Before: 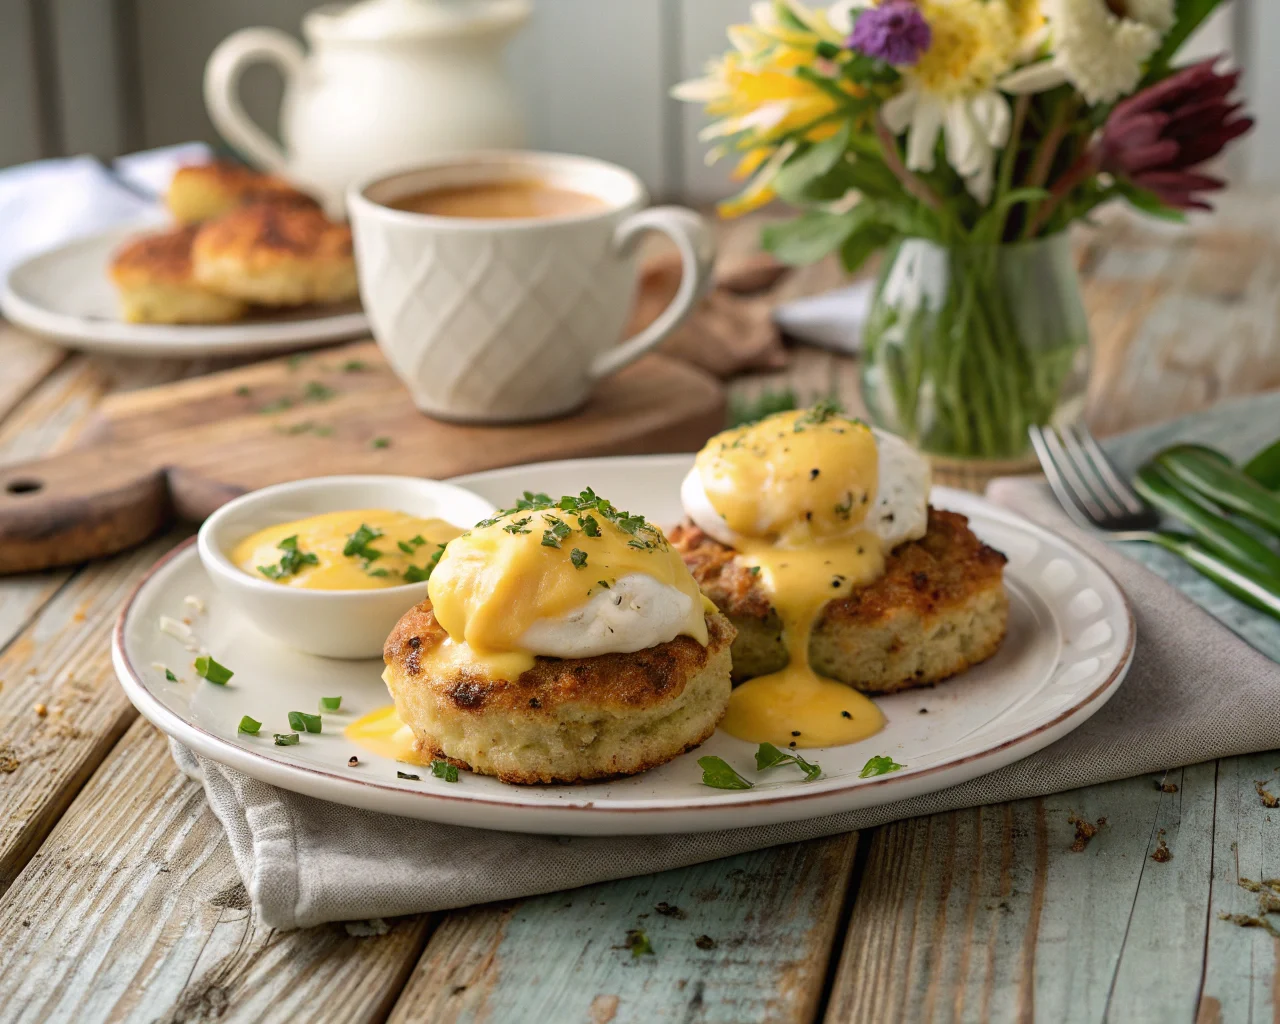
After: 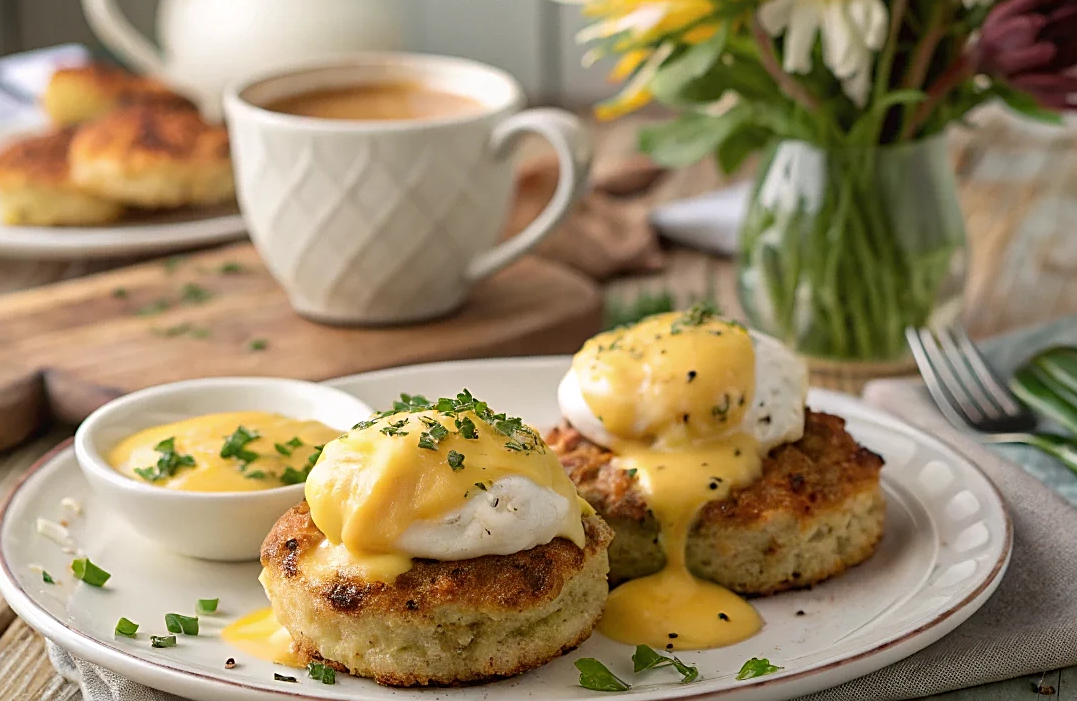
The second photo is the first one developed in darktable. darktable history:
local contrast: mode bilateral grid, contrast 10, coarseness 25, detail 115%, midtone range 0.2
crop and rotate: left 9.673%, top 9.607%, right 6.164%, bottom 21.918%
sharpen: on, module defaults
